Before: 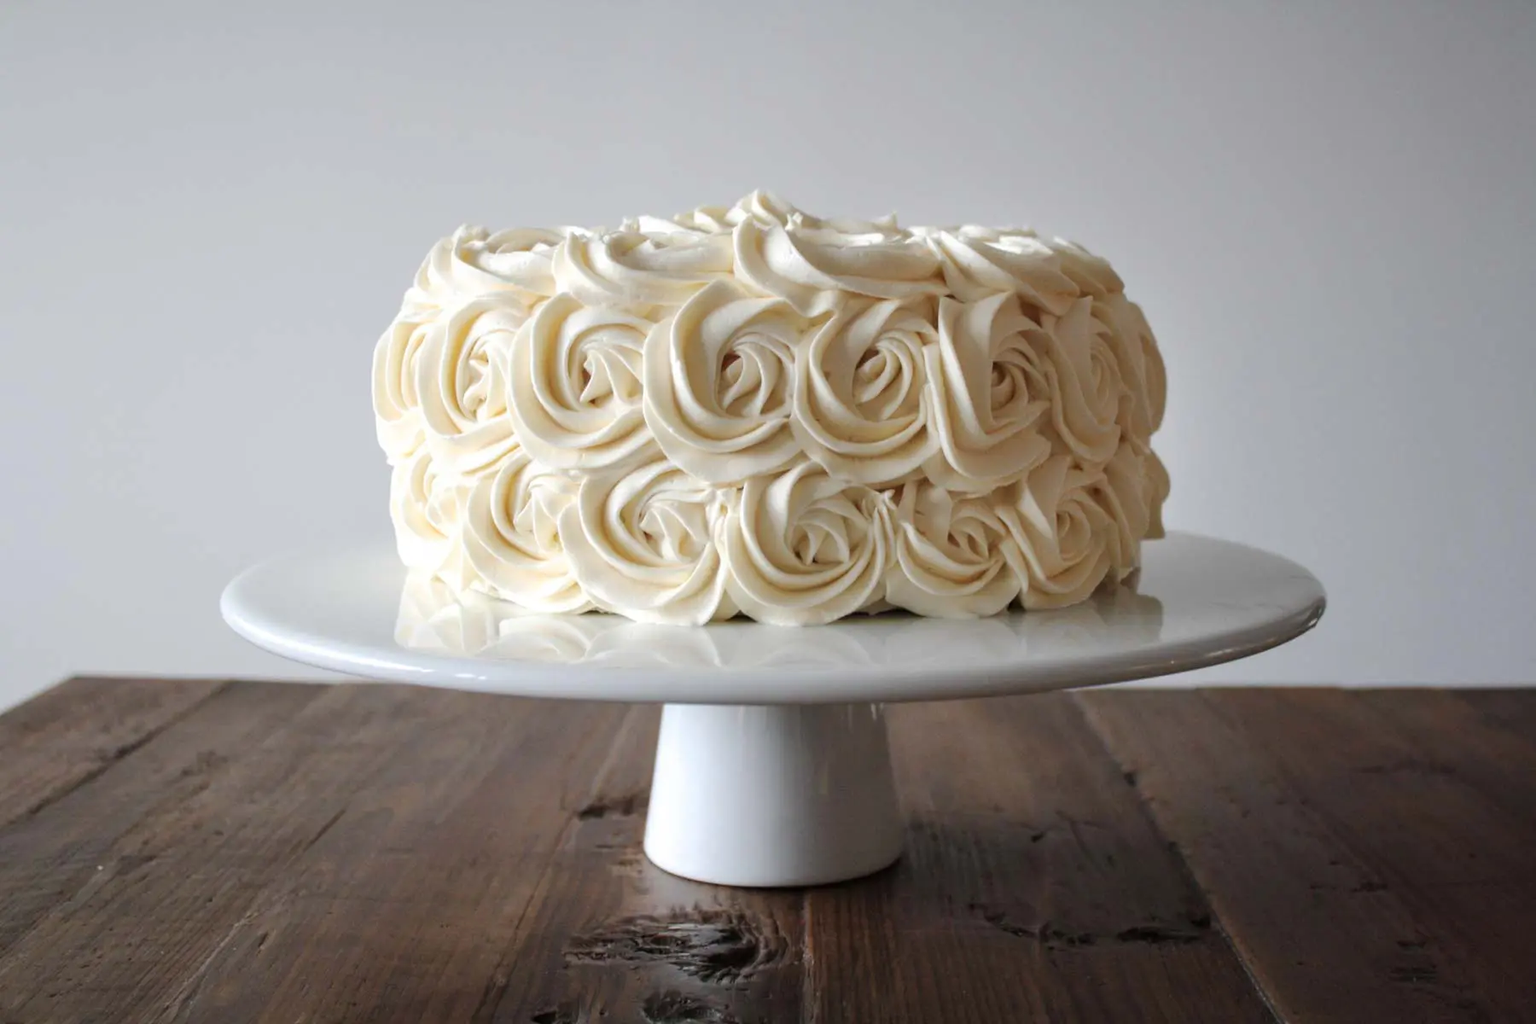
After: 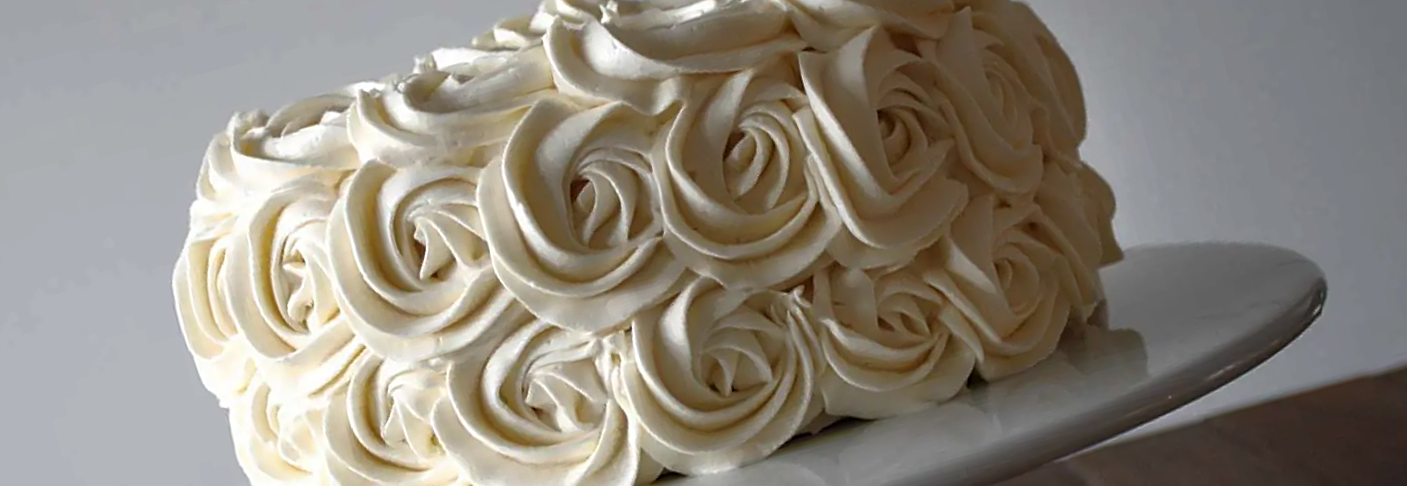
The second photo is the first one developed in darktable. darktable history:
color balance rgb: perceptual saturation grading › global saturation 10%, global vibrance 10%
sharpen: on, module defaults
exposure: compensate highlight preservation false
rotate and perspective: rotation -14.8°, crop left 0.1, crop right 0.903, crop top 0.25, crop bottom 0.748
rgb curve: curves: ch0 [(0, 0) (0.415, 0.237) (1, 1)]
crop and rotate: left 9.345%, top 7.22%, right 4.982%, bottom 32.331%
